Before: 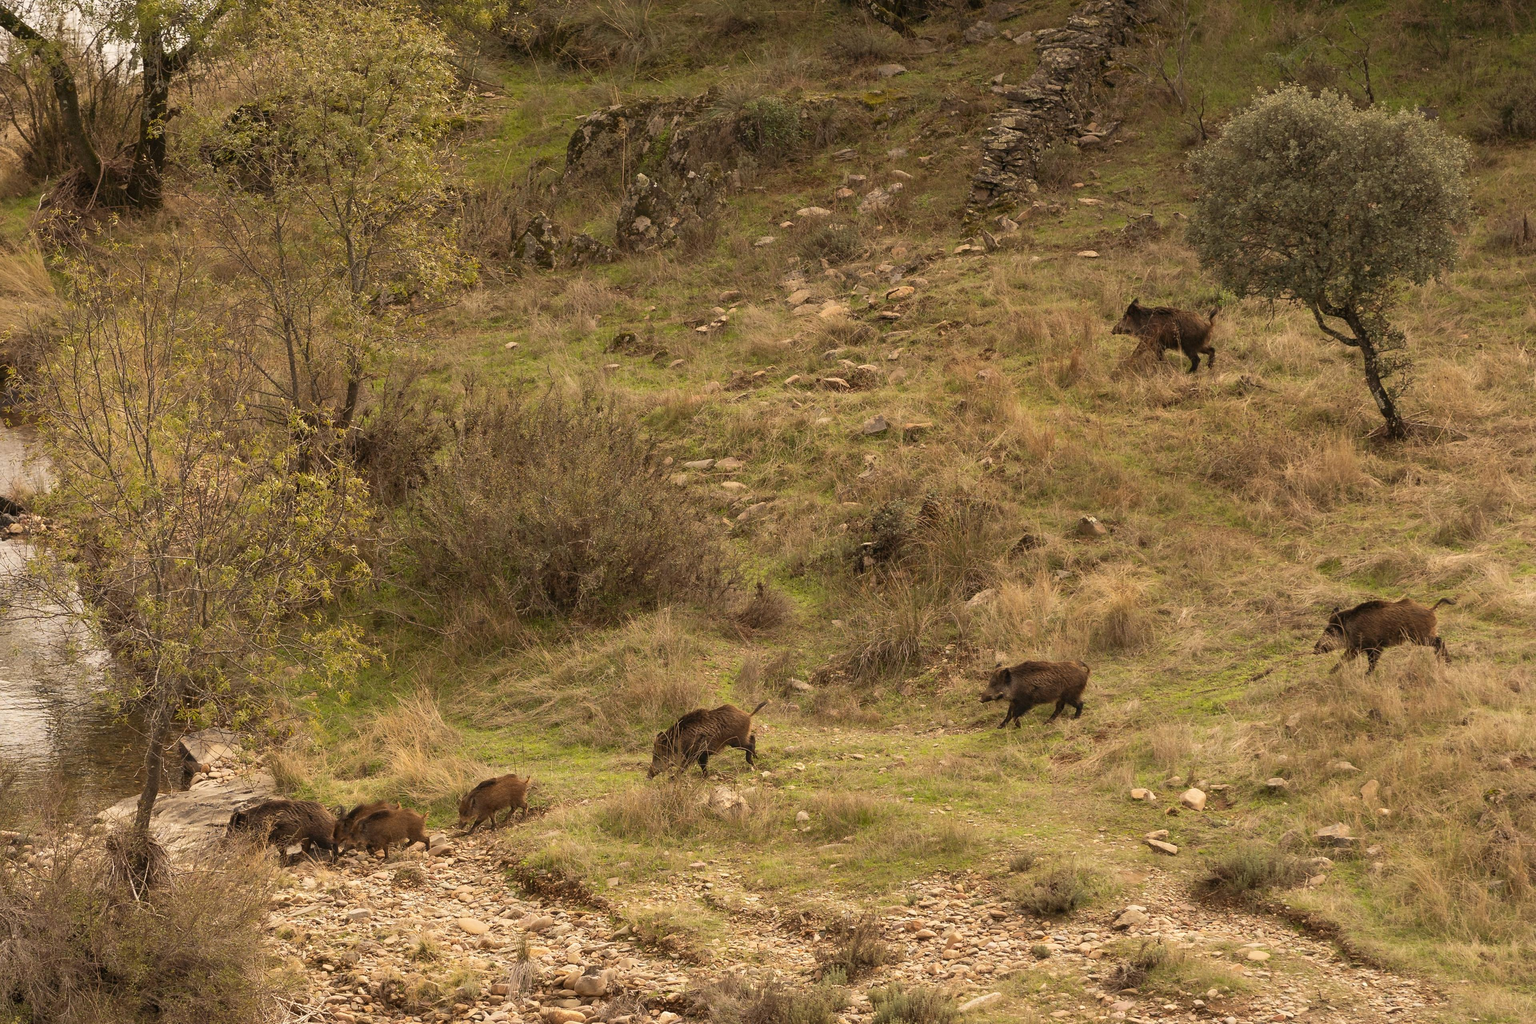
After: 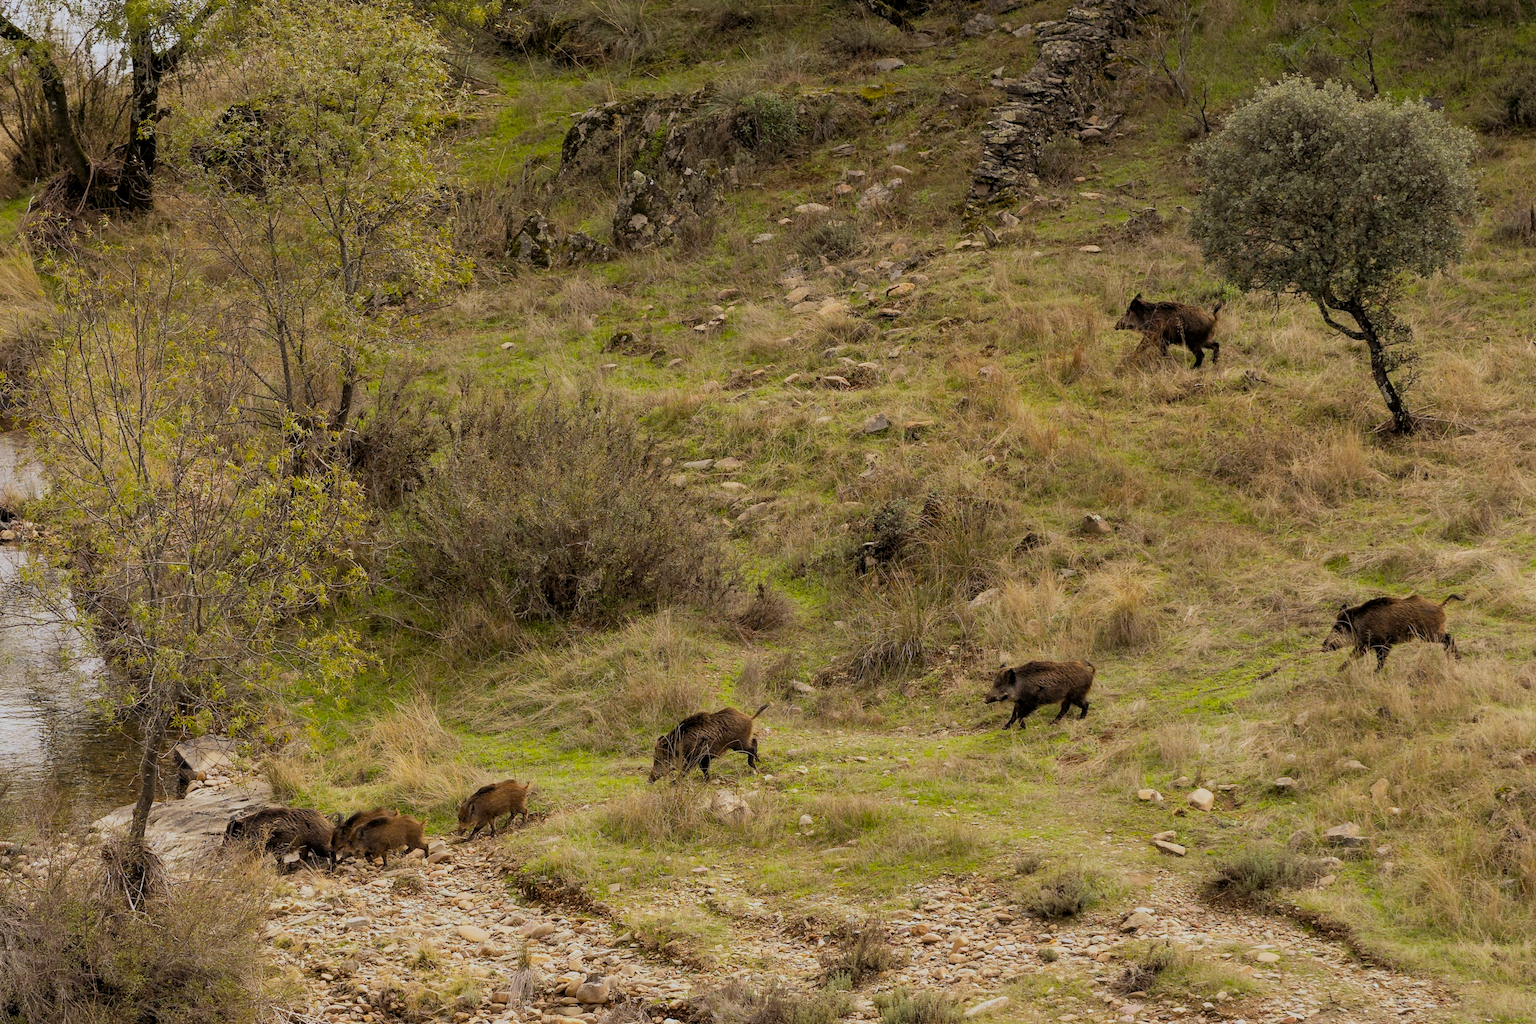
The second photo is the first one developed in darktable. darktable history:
rotate and perspective: rotation -0.45°, automatic cropping original format, crop left 0.008, crop right 0.992, crop top 0.012, crop bottom 0.988
filmic rgb: black relative exposure -7.75 EV, white relative exposure 4.4 EV, threshold 3 EV, hardness 3.76, latitude 38.11%, contrast 0.966, highlights saturation mix 10%, shadows ↔ highlights balance 4.59%, color science v4 (2020), enable highlight reconstruction true
local contrast: highlights 100%, shadows 100%, detail 120%, midtone range 0.2
white balance: red 0.926, green 1.003, blue 1.133
